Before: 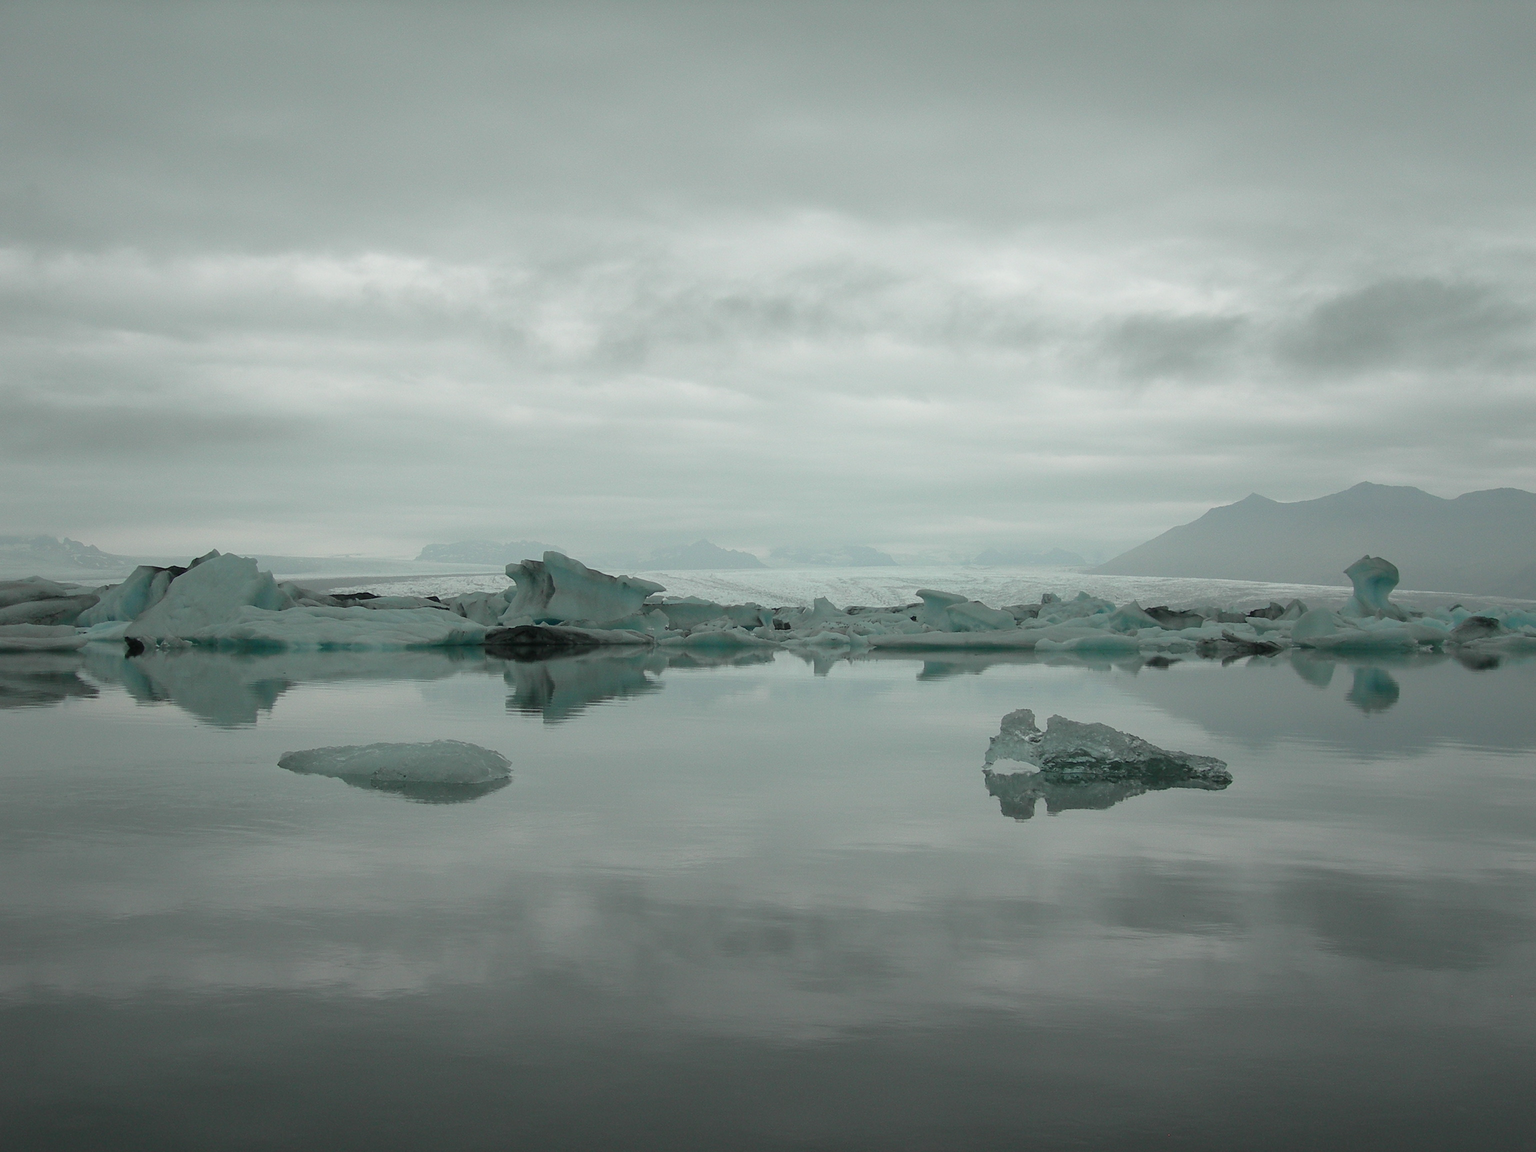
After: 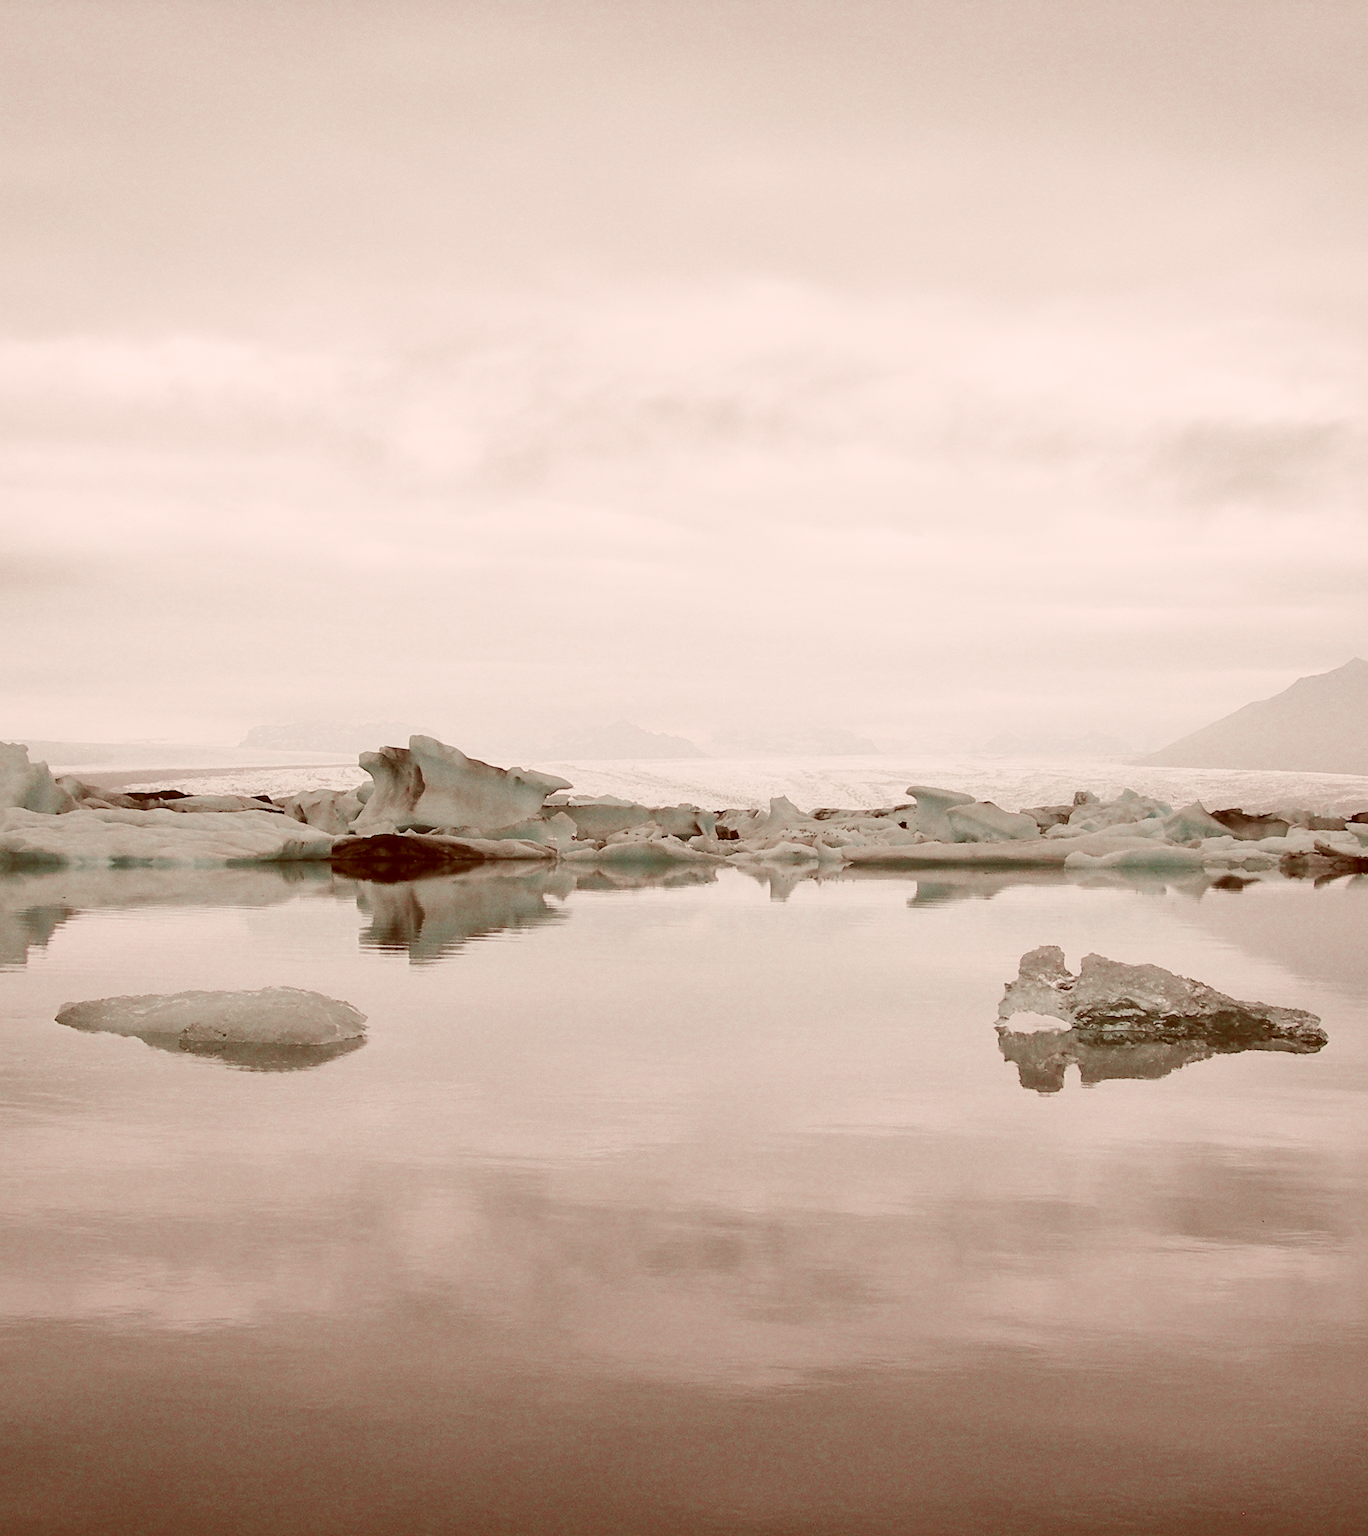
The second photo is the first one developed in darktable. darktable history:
crop: left 15.399%, right 17.764%
tone equalizer: on, module defaults
color zones: curves: ch0 [(0, 0.5) (0.125, 0.4) (0.25, 0.5) (0.375, 0.4) (0.5, 0.4) (0.625, 0.35) (0.75, 0.35) (0.875, 0.5)]; ch1 [(0, 0.35) (0.125, 0.45) (0.25, 0.35) (0.375, 0.35) (0.5, 0.35) (0.625, 0.35) (0.75, 0.45) (0.875, 0.35)]; ch2 [(0, 0.6) (0.125, 0.5) (0.25, 0.5) (0.375, 0.6) (0.5, 0.6) (0.625, 0.5) (0.75, 0.5) (0.875, 0.5)]
shadows and highlights: shadows 31.79, highlights -31.84, soften with gaussian
color correction: highlights a* 9.51, highlights b* 8.62, shadows a* 39.42, shadows b* 39.98, saturation 0.804
base curve: curves: ch0 [(0, 0.003) (0.001, 0.002) (0.006, 0.004) (0.02, 0.022) (0.048, 0.086) (0.094, 0.234) (0.162, 0.431) (0.258, 0.629) (0.385, 0.8) (0.548, 0.918) (0.751, 0.988) (1, 1)], preserve colors none
